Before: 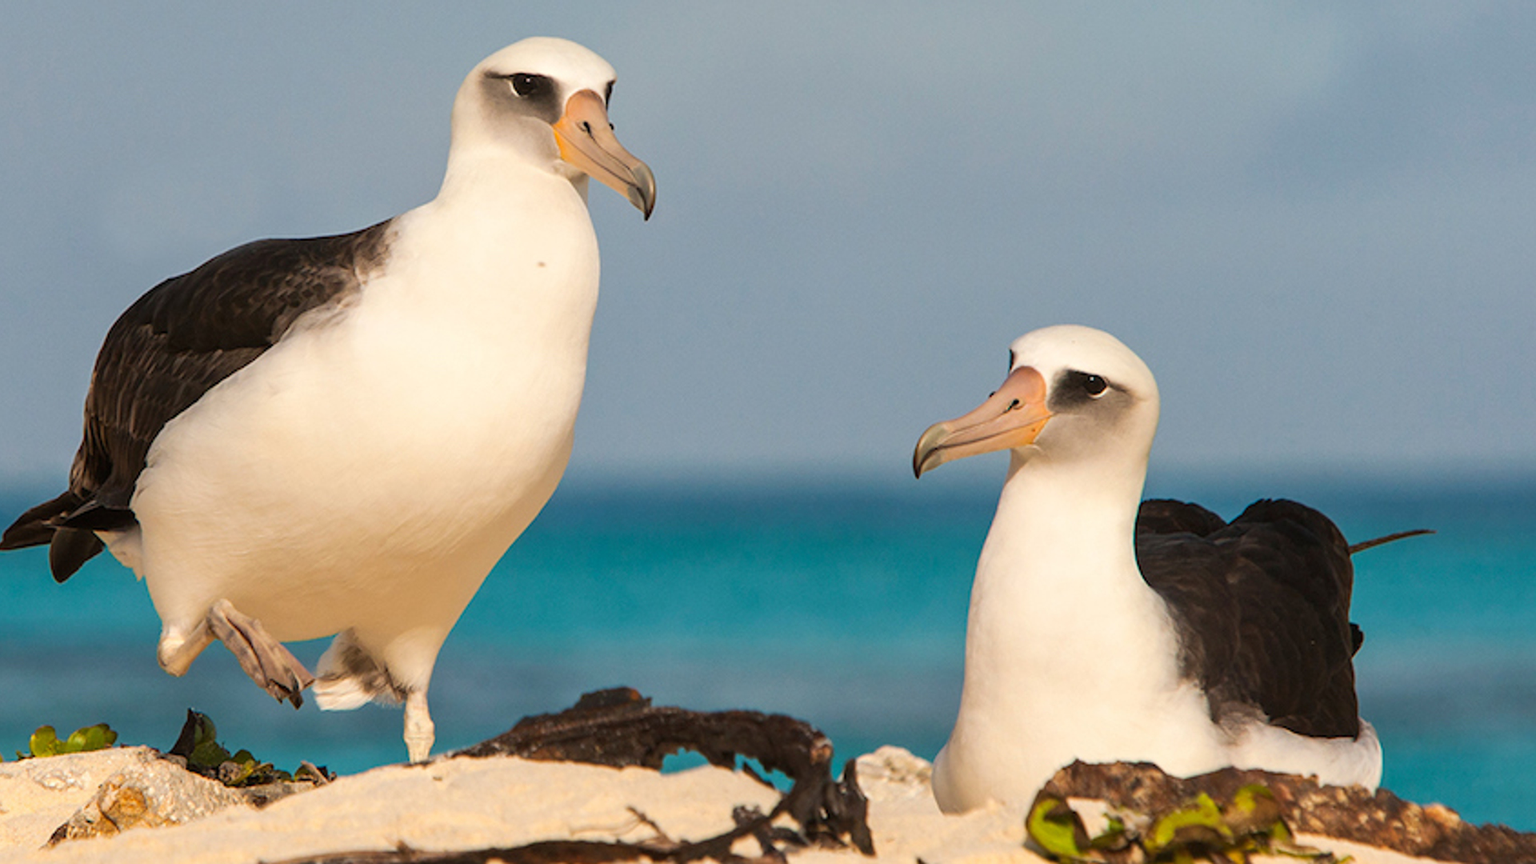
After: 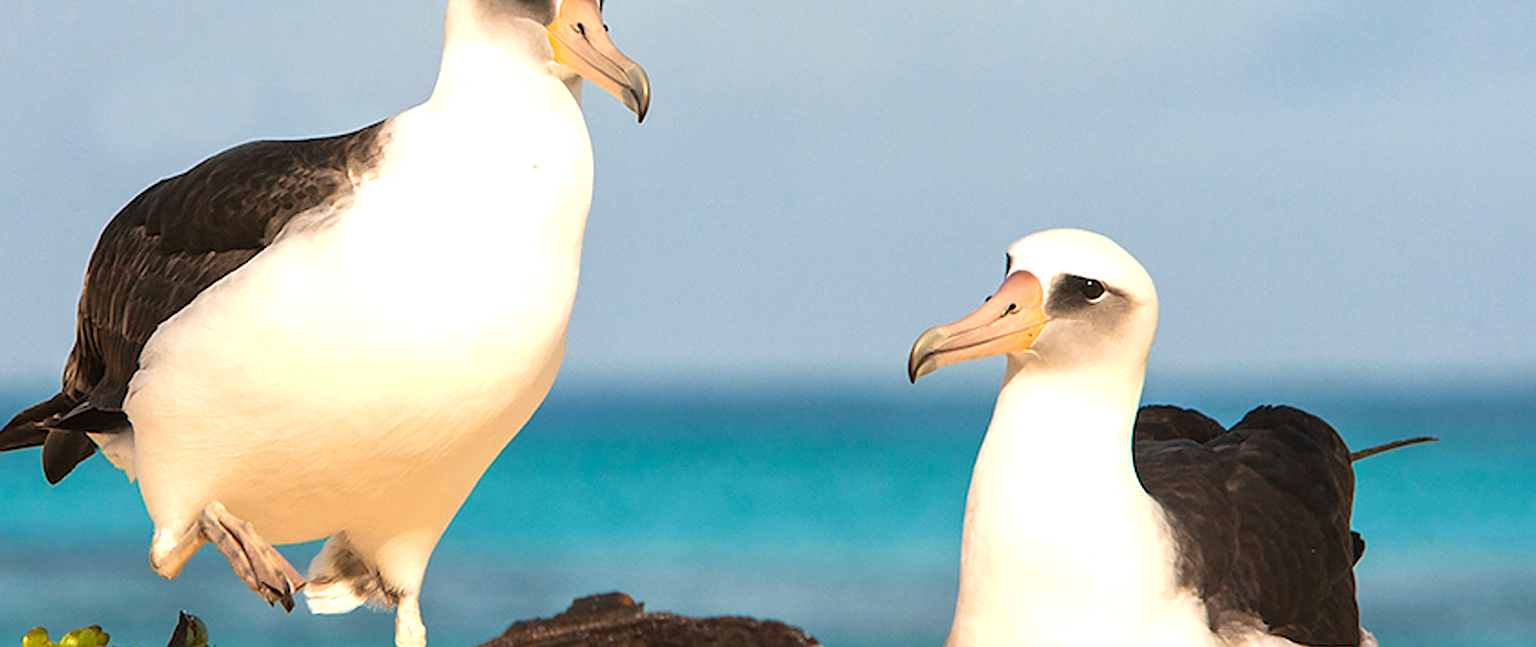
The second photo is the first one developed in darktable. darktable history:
sharpen: on, module defaults
white balance: emerald 1
rotate and perspective: rotation 0.192°, lens shift (horizontal) -0.015, crop left 0.005, crop right 0.996, crop top 0.006, crop bottom 0.99
crop: top 11.038%, bottom 13.962%
exposure: black level correction 0, exposure 0.7 EV, compensate exposure bias true, compensate highlight preservation false
